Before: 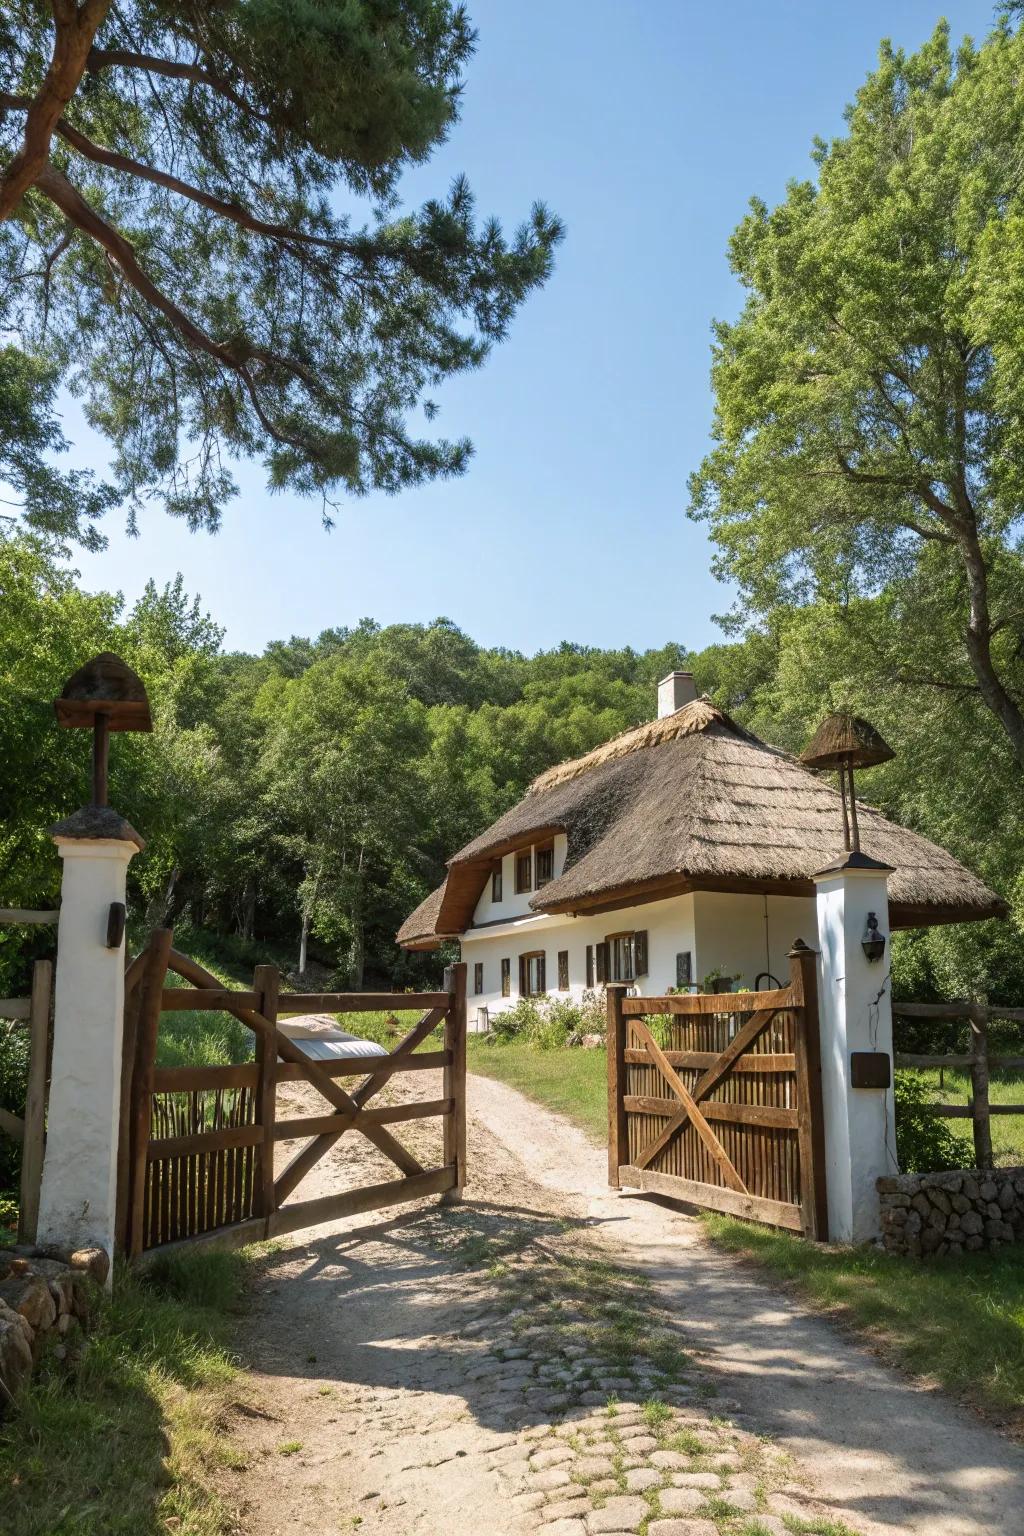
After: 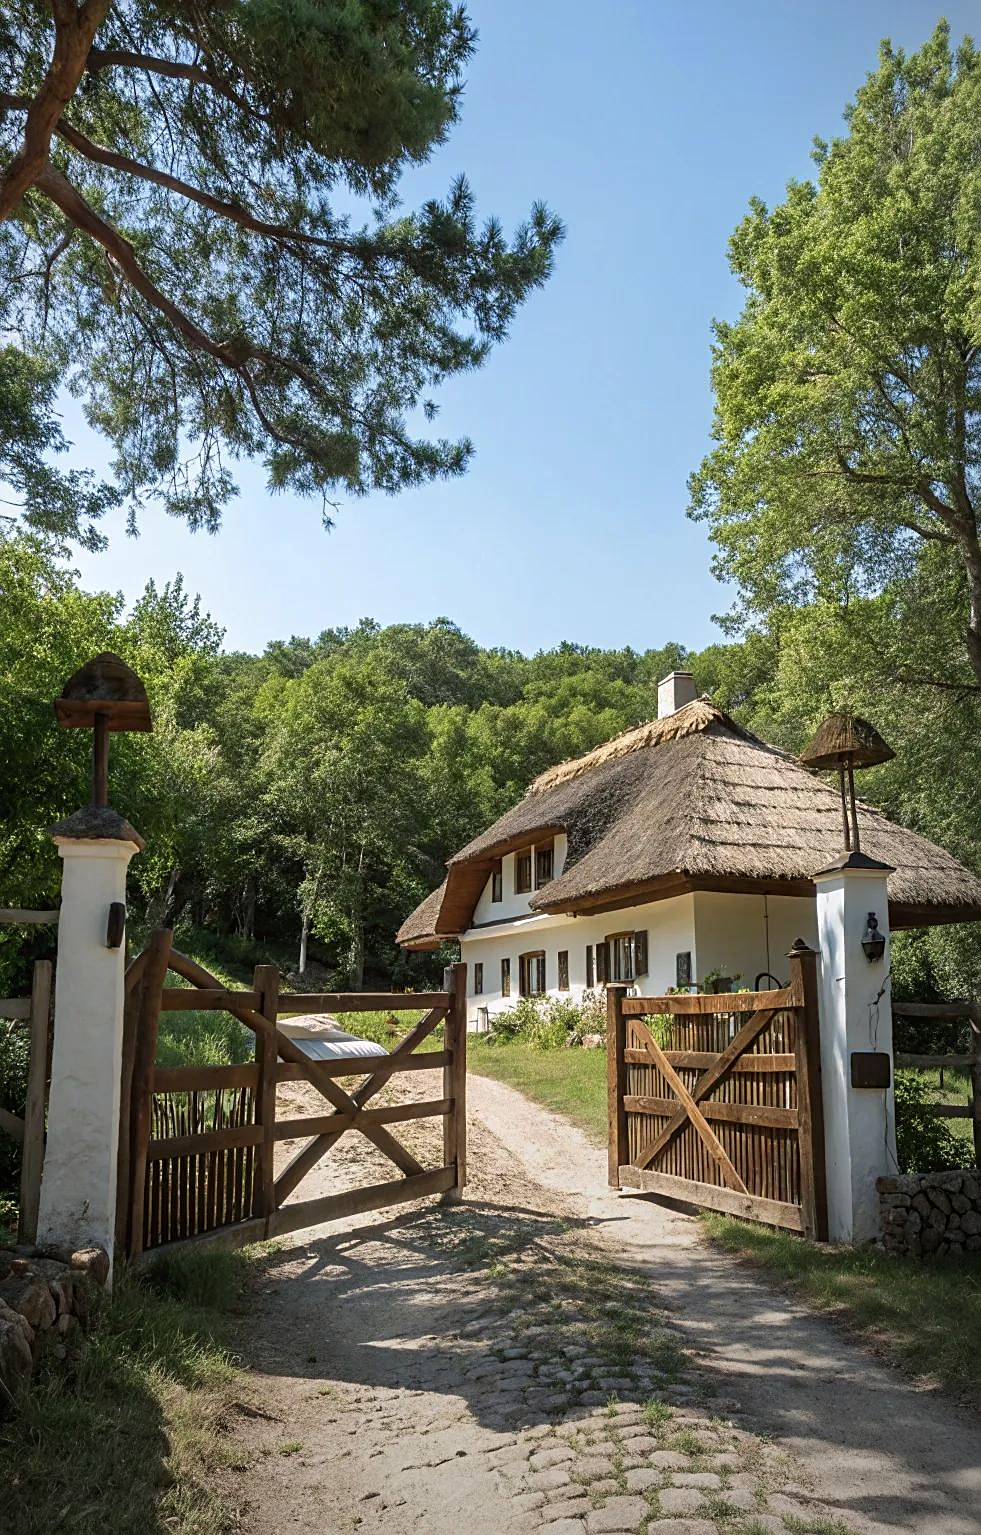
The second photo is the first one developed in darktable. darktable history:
vignetting: fall-off start 72.14%, fall-off radius 108.07%, brightness -0.713, saturation -0.488, center (-0.054, -0.359), width/height ratio 0.729
crop: right 4.126%, bottom 0.031%
sharpen: on, module defaults
